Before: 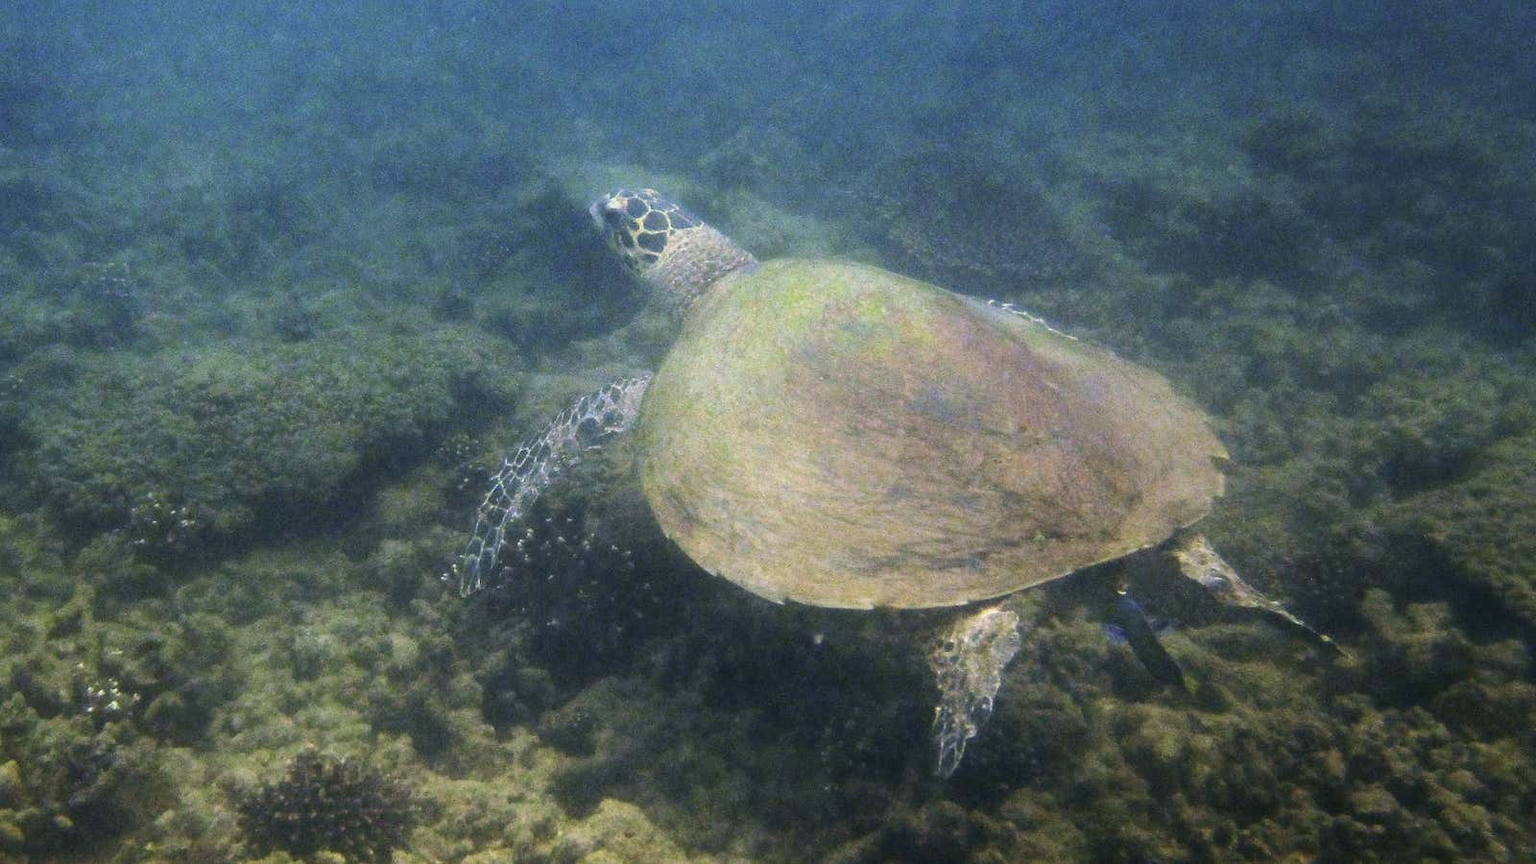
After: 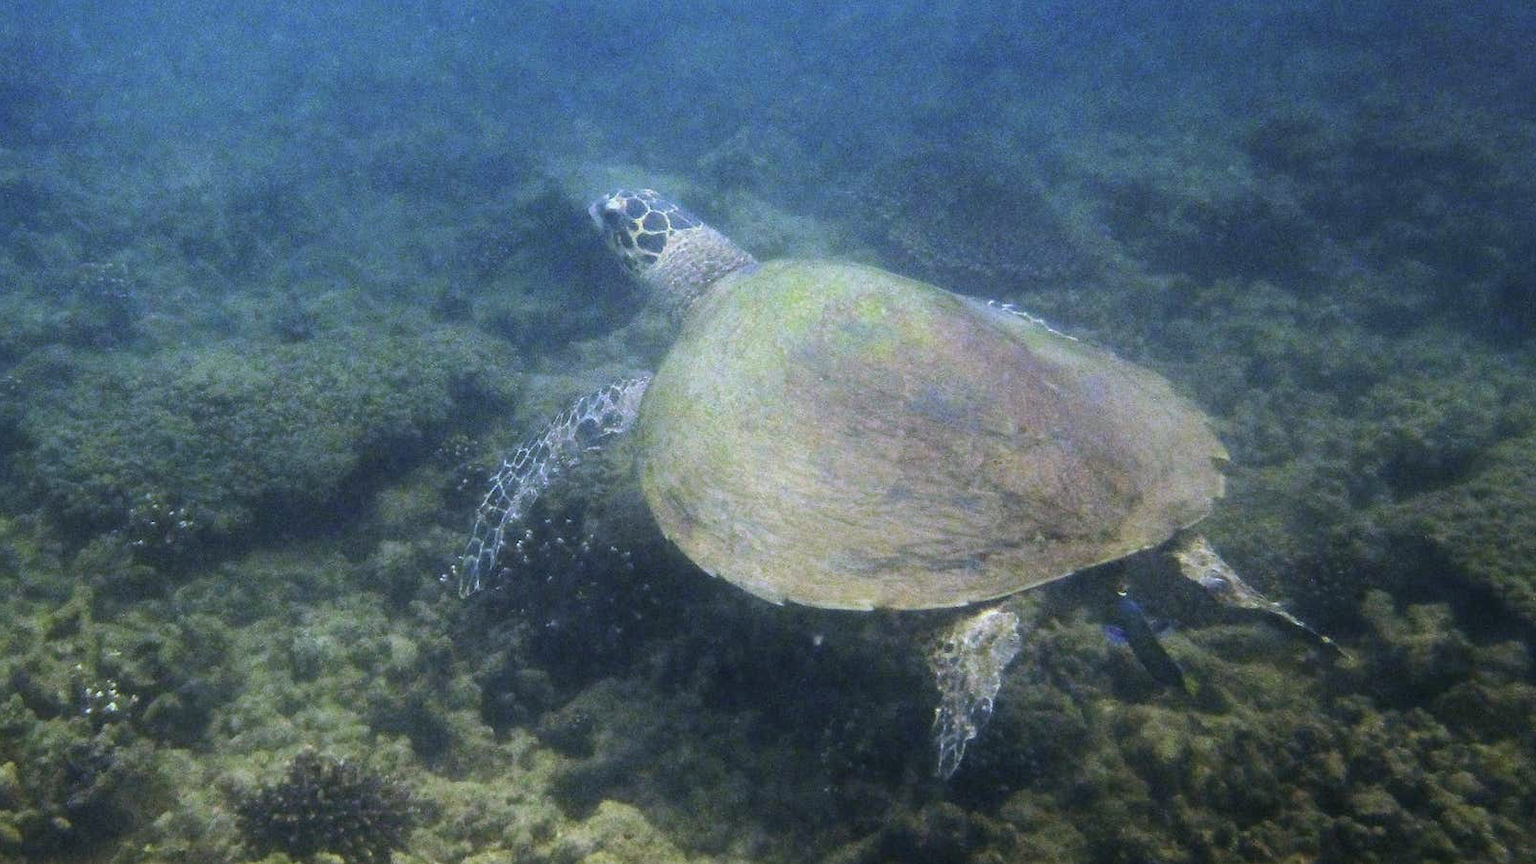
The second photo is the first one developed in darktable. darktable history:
crop and rotate: left 0.126%
rgb levels: preserve colors max RGB
white balance: red 0.931, blue 1.11
